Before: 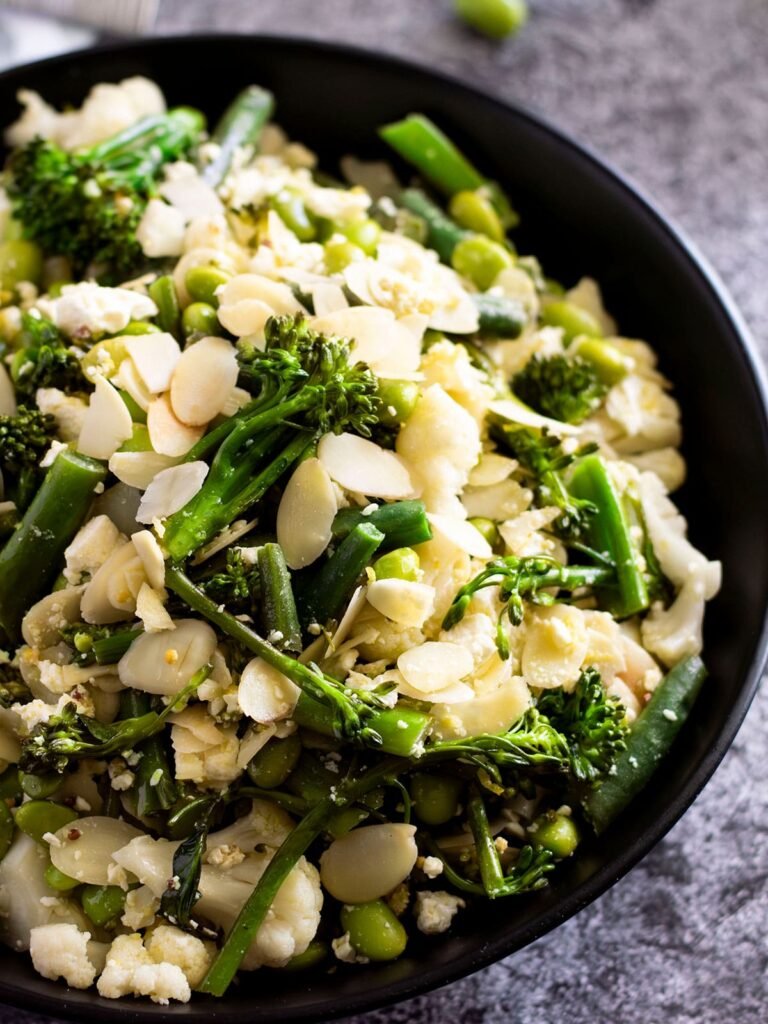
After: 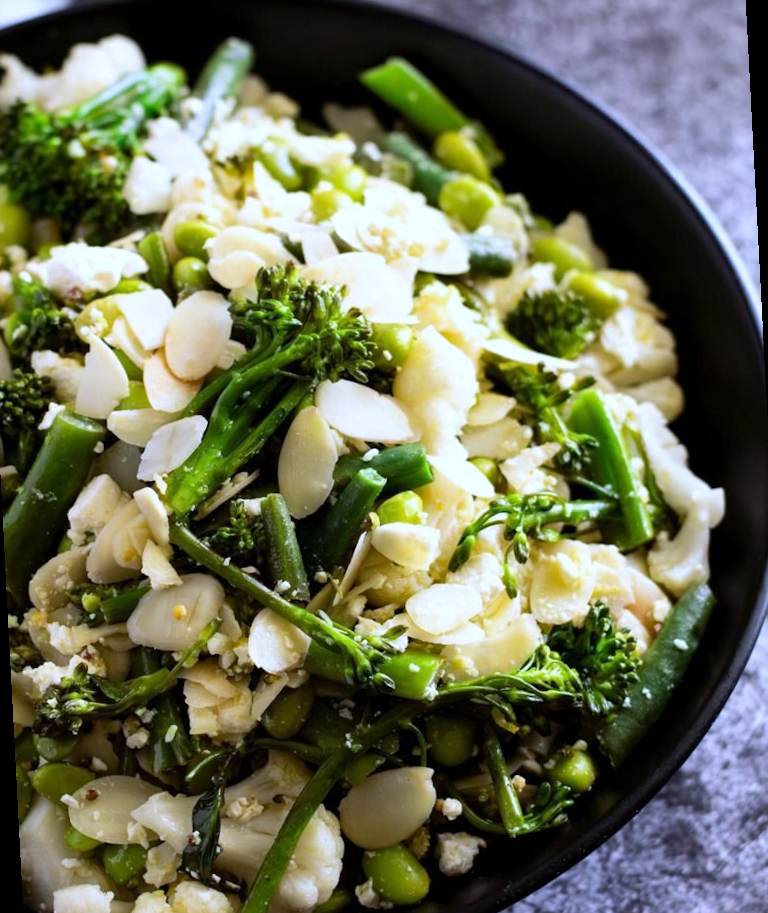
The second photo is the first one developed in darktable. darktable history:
white balance: red 0.948, green 1.02, blue 1.176
rotate and perspective: rotation -3°, crop left 0.031, crop right 0.968, crop top 0.07, crop bottom 0.93
